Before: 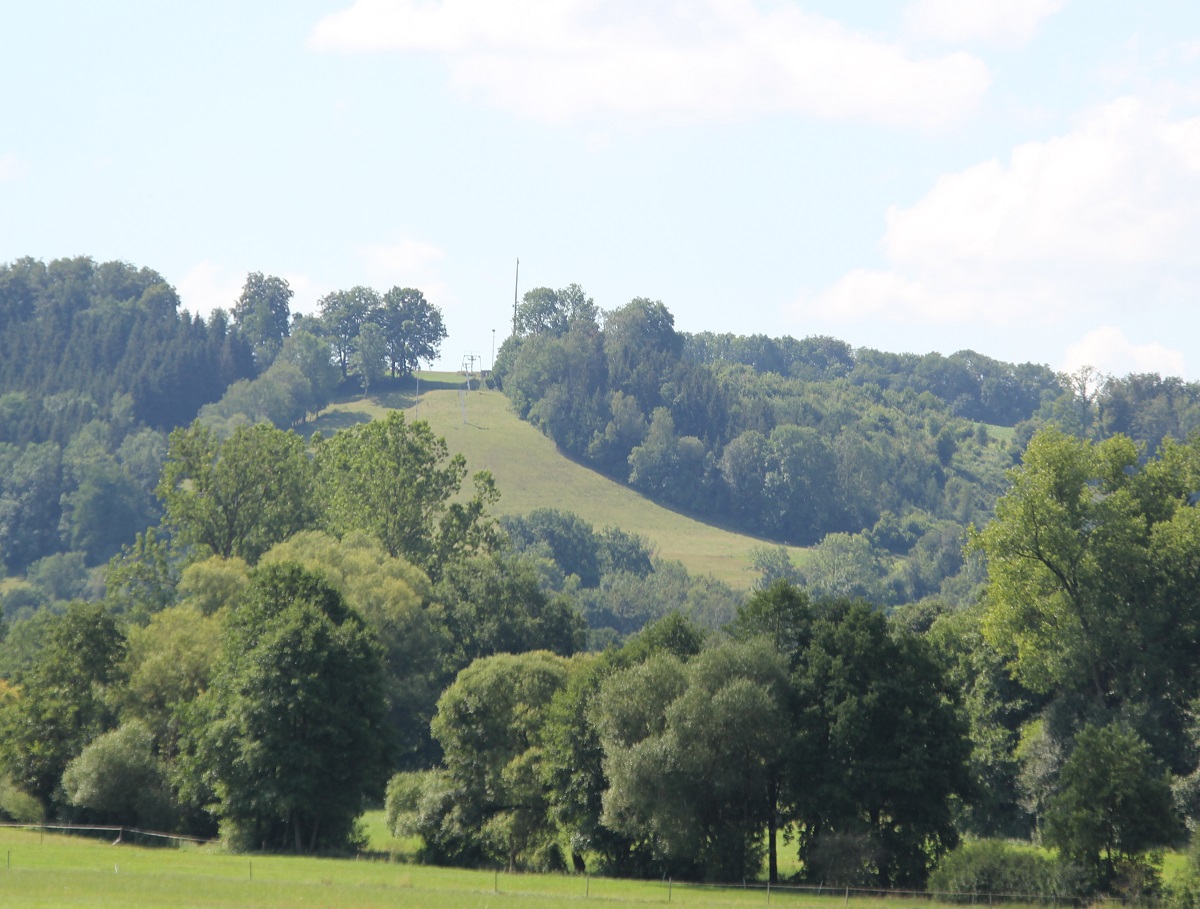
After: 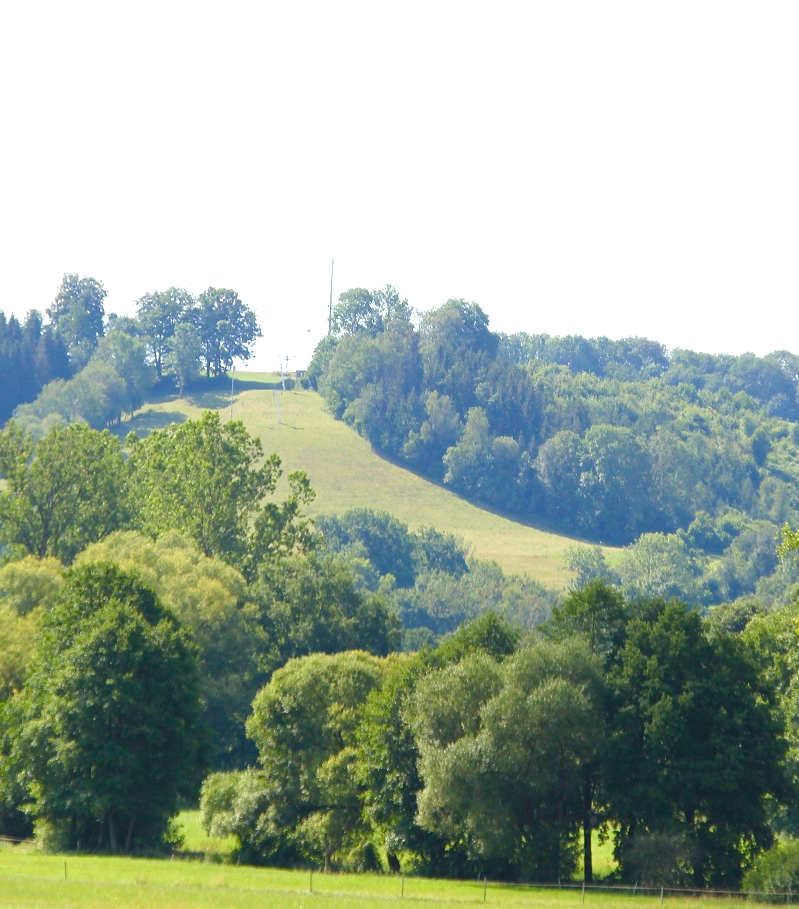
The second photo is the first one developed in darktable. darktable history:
crop: left 15.419%, right 17.914%
color balance rgb: linear chroma grading › shadows -2.2%, linear chroma grading › highlights -15%, linear chroma grading › global chroma -10%, linear chroma grading › mid-tones -10%, perceptual saturation grading › global saturation 45%, perceptual saturation grading › highlights -50%, perceptual saturation grading › shadows 30%, perceptual brilliance grading › global brilliance 18%, global vibrance 45%
